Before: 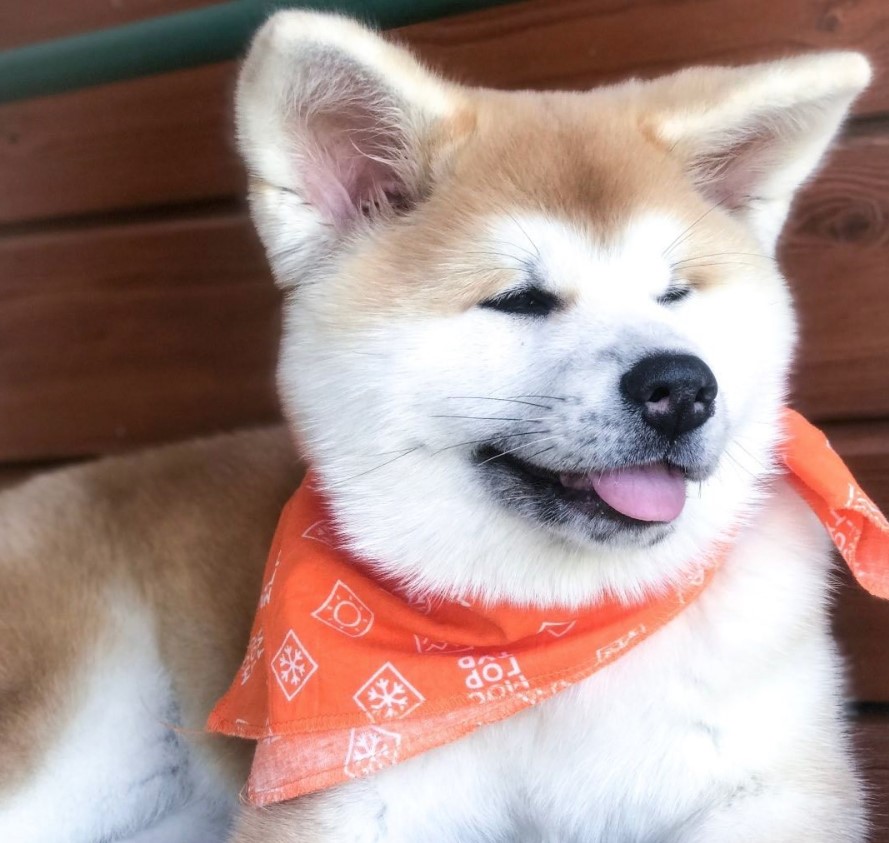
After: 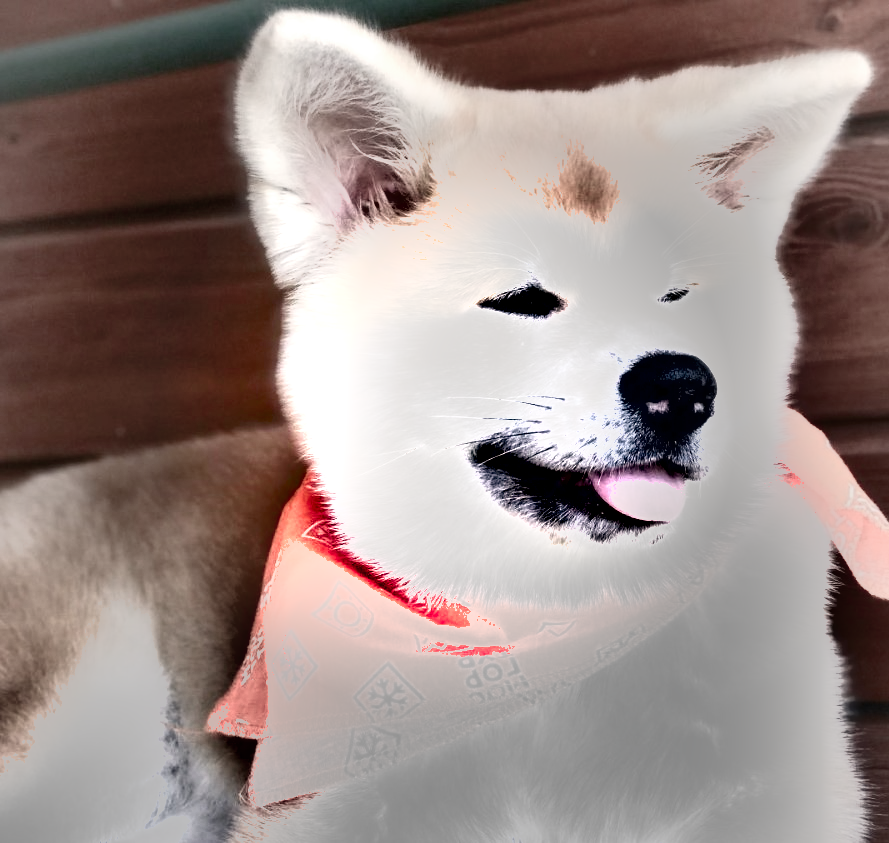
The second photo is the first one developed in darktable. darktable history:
color zones: curves: ch0 [(0.254, 0.492) (0.724, 0.62)]; ch1 [(0.25, 0.528) (0.719, 0.796)]; ch2 [(0, 0.472) (0.25, 0.5) (0.73, 0.184)], mix -94.04%
shadows and highlights: highlights color adjustment 53.05%, soften with gaussian
exposure: black level correction 0, exposure 1.454 EV, compensate highlight preservation false
vignetting: fall-off start 30.83%, fall-off radius 34.71%, unbound false
color balance rgb: highlights gain › chroma 3.009%, highlights gain › hue 60.01°, perceptual saturation grading › global saturation 20%, perceptual saturation grading › highlights -49.42%, perceptual saturation grading › shadows 25.587%, perceptual brilliance grading › mid-tones 10.856%, perceptual brilliance grading › shadows 15.828%, saturation formula JzAzBz (2021)
